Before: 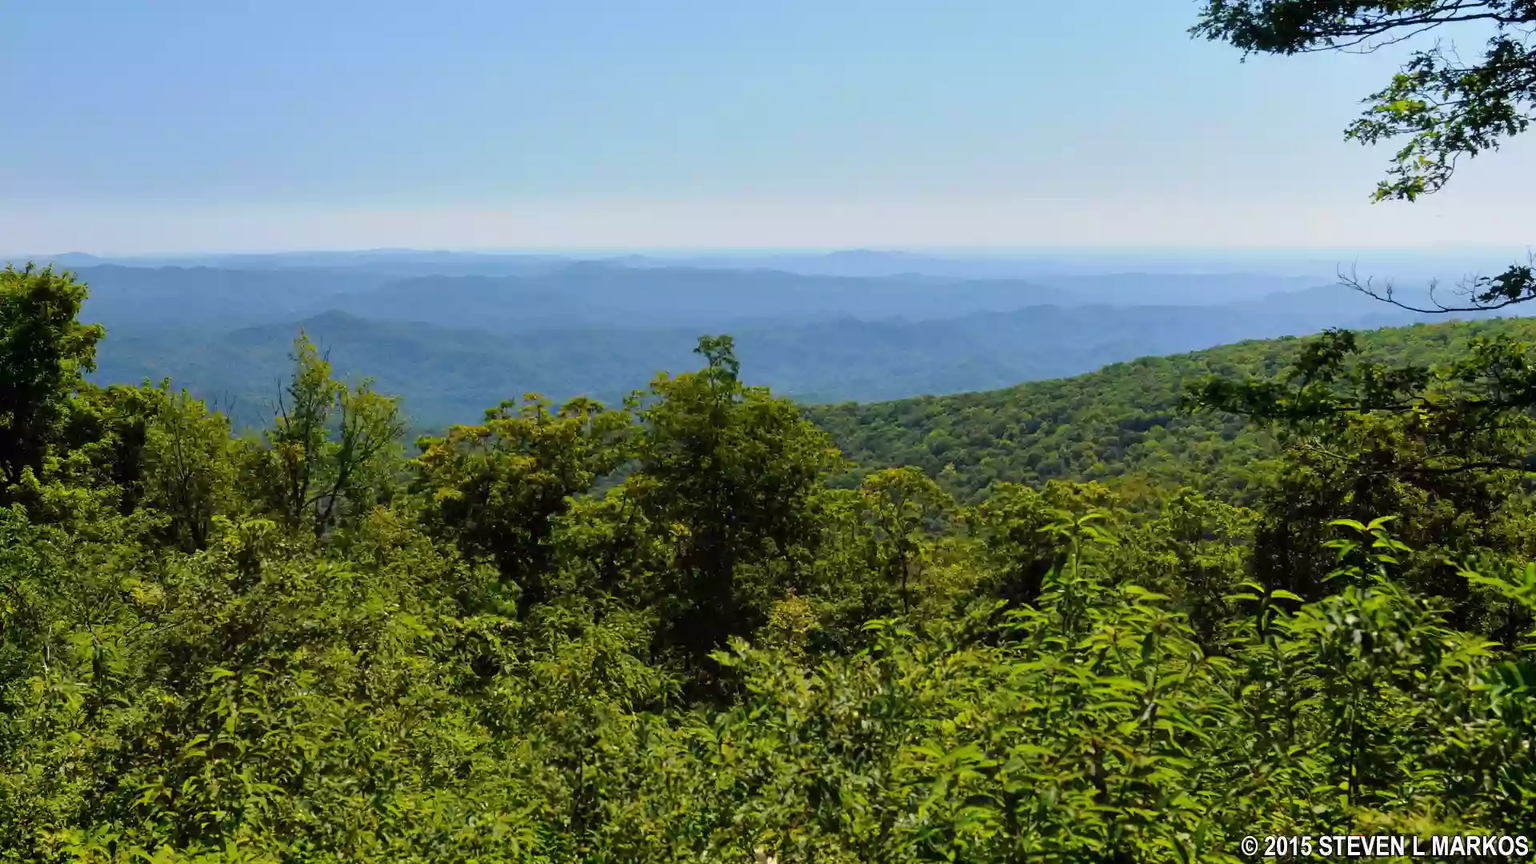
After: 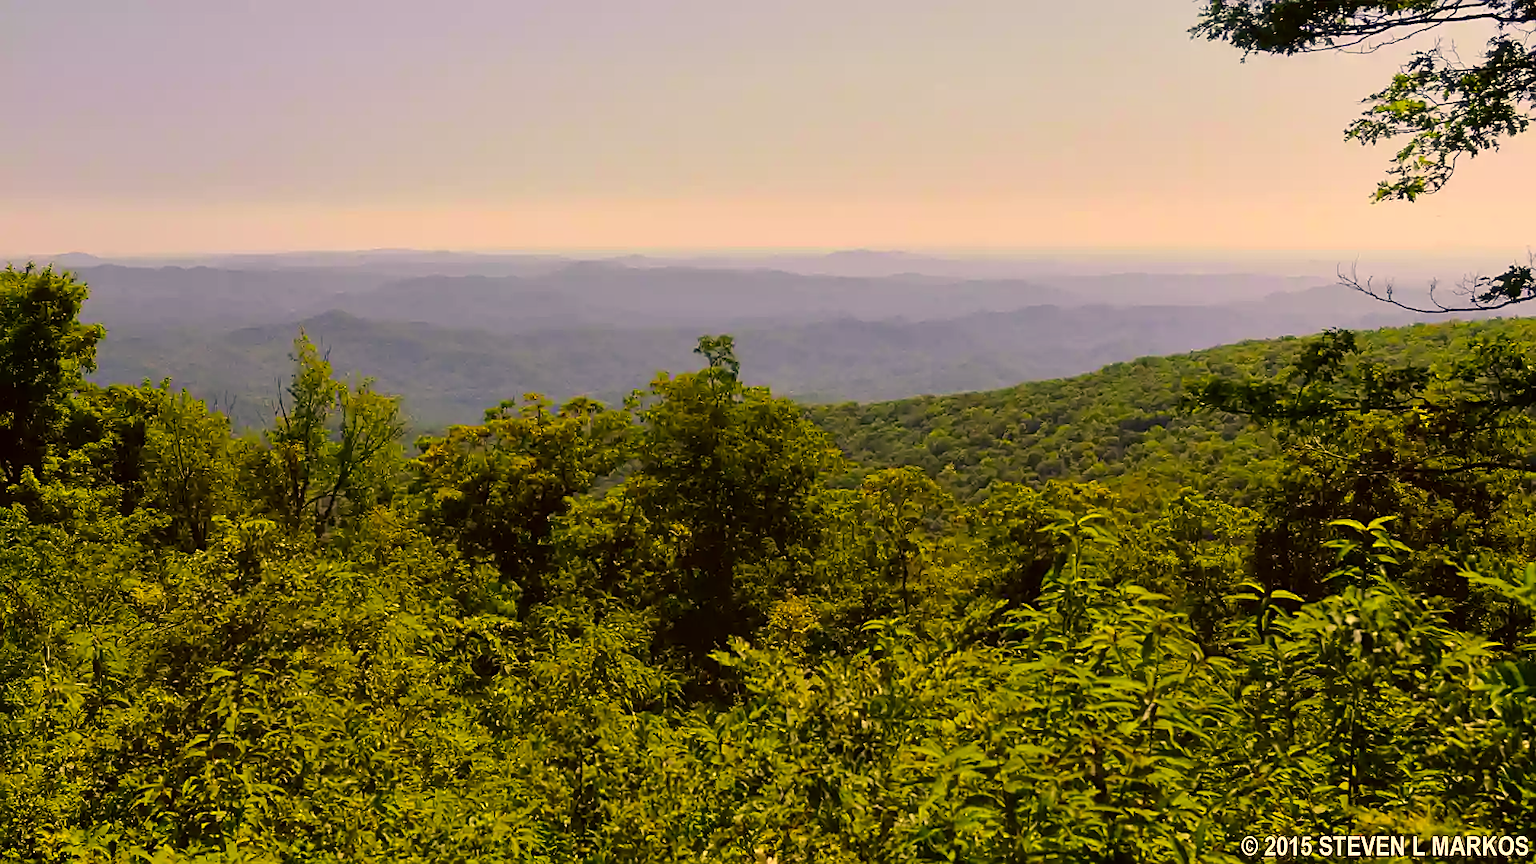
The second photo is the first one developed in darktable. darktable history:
sharpen: on, module defaults
color correction: highlights a* 17.93, highlights b* 34.91, shadows a* 1.74, shadows b* 6.08, saturation 1.01
